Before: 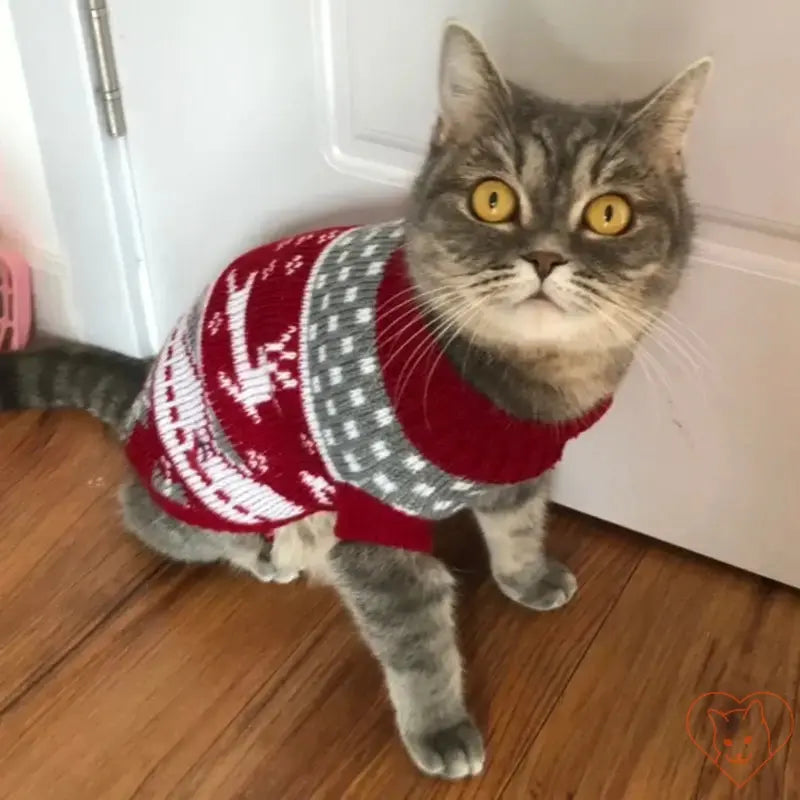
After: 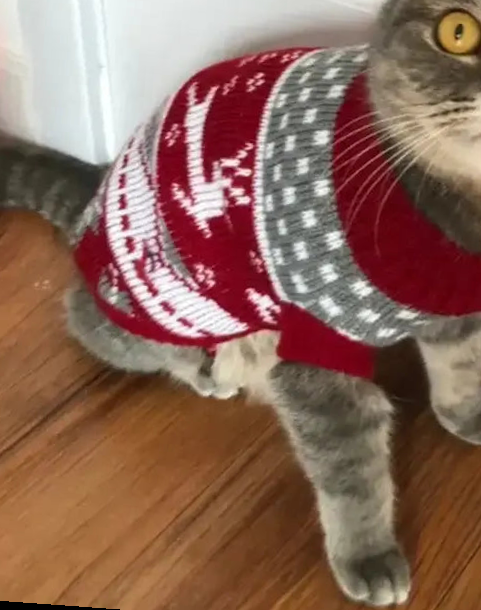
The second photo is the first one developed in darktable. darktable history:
crop: left 8.966%, top 23.852%, right 34.699%, bottom 4.703%
rotate and perspective: rotation 4.1°, automatic cropping off
